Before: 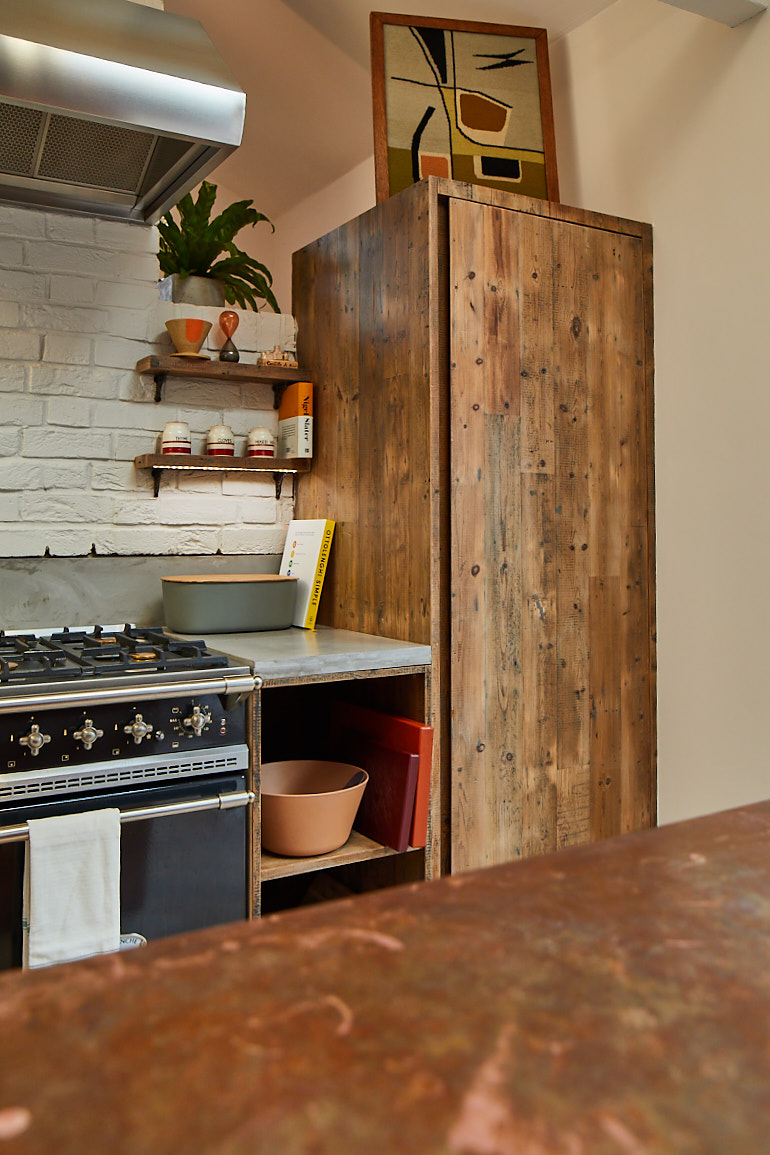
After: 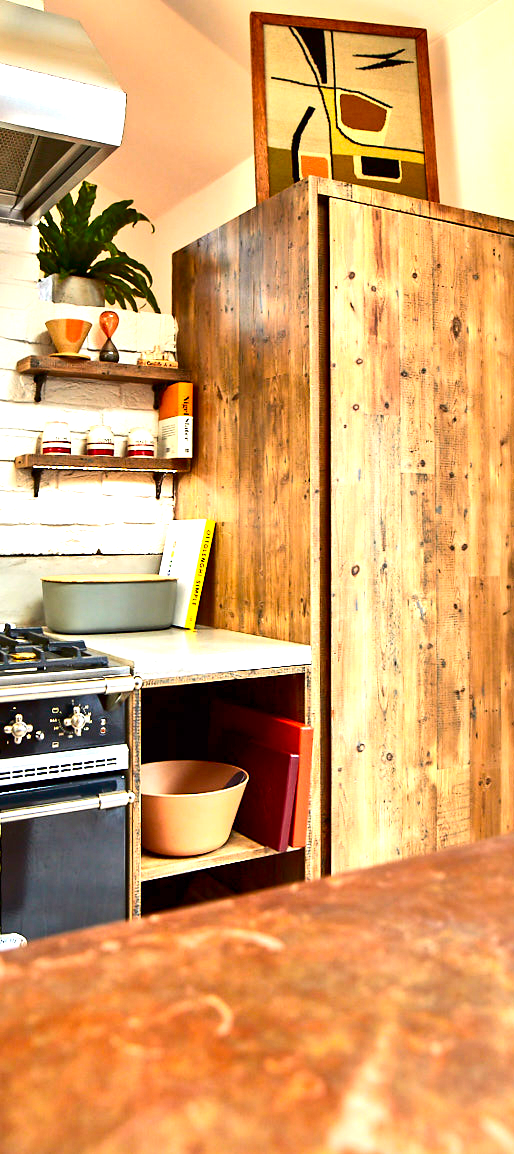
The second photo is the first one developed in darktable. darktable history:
crop and rotate: left 15.653%, right 17.548%
exposure: black level correction 0.001, exposure 1.854 EV, compensate highlight preservation false
contrast brightness saturation: contrast 0.196, brightness -0.105, saturation 0.102
